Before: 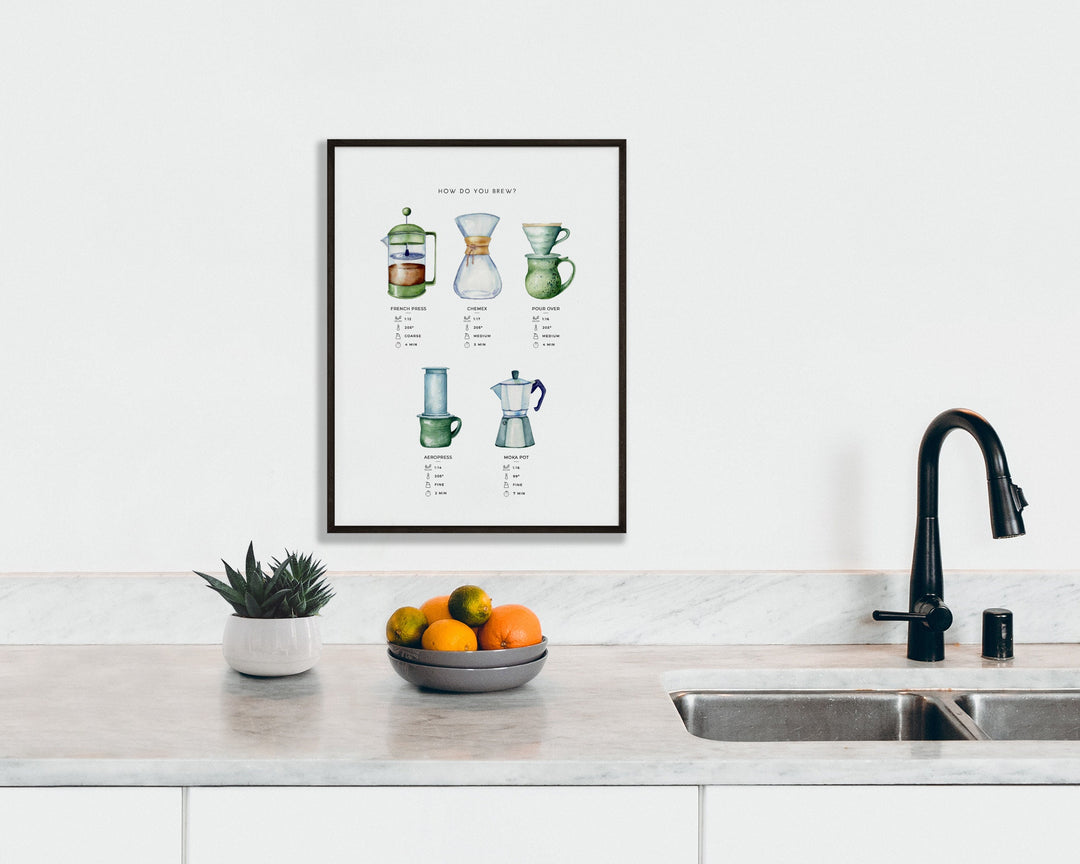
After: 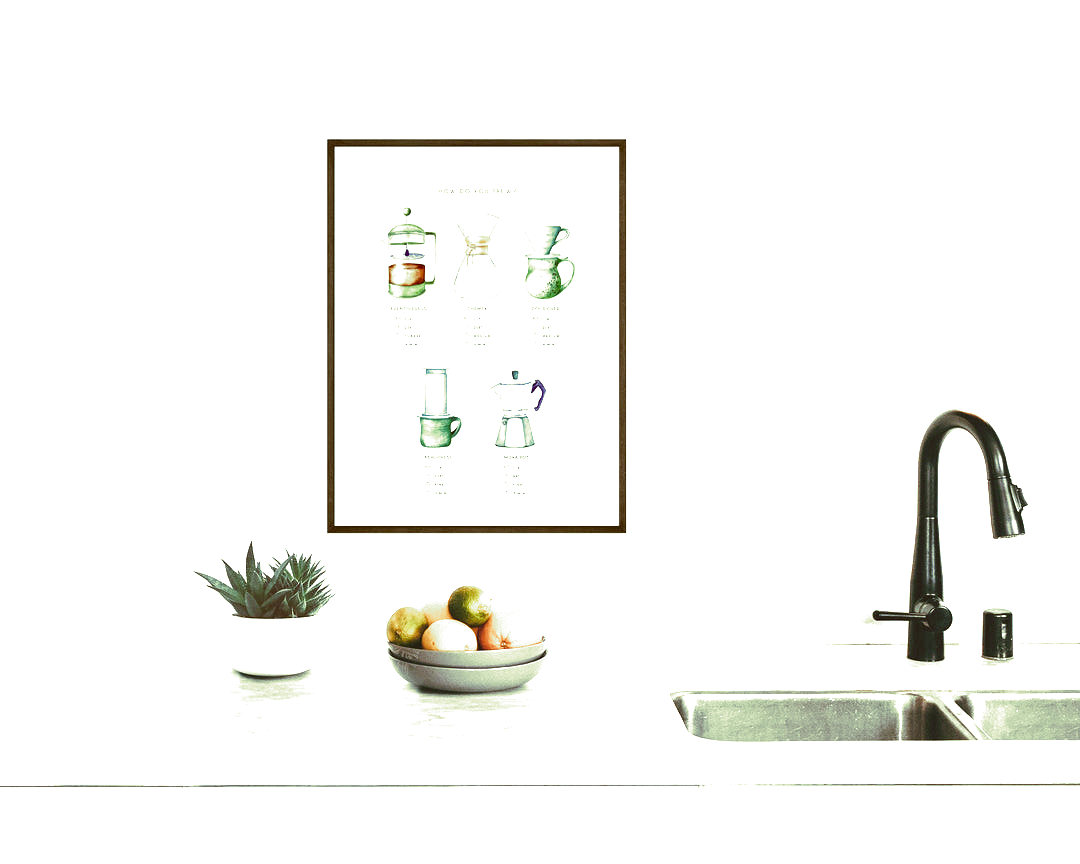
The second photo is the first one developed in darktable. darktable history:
color correction: highlights a* -14.62, highlights b* -16.22, shadows a* 10.12, shadows b* 29.4
exposure: black level correction 0, exposure 1.5 EV, compensate exposure bias true, compensate highlight preservation false
split-toning: shadows › hue 290.82°, shadows › saturation 0.34, highlights › saturation 0.38, balance 0, compress 50%
